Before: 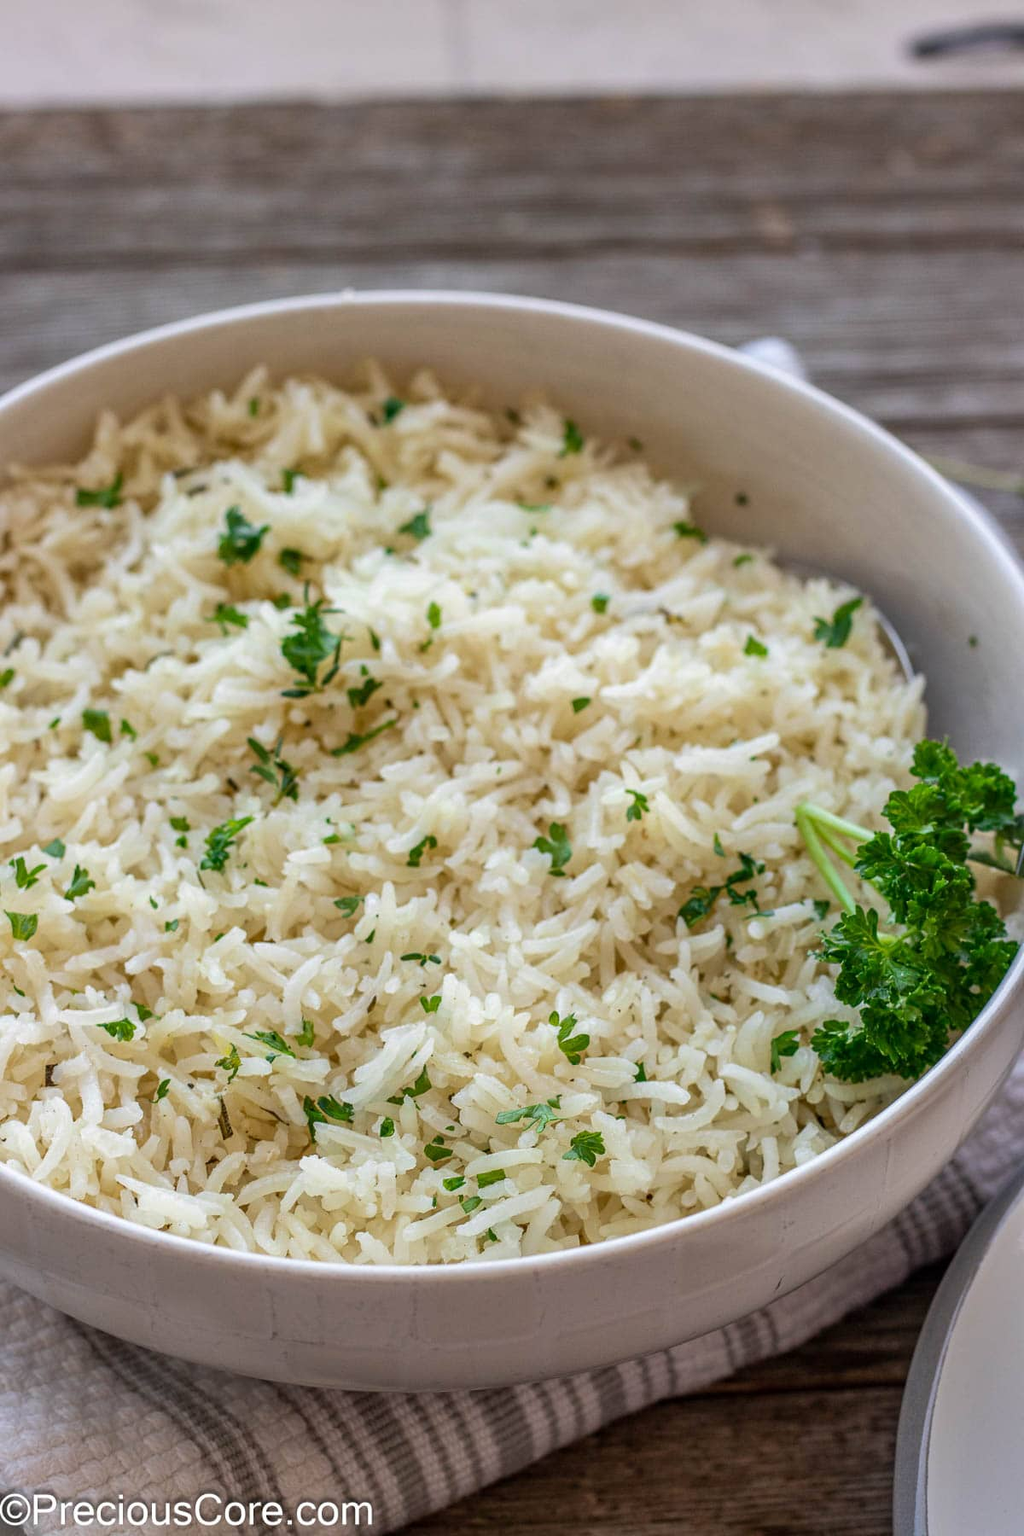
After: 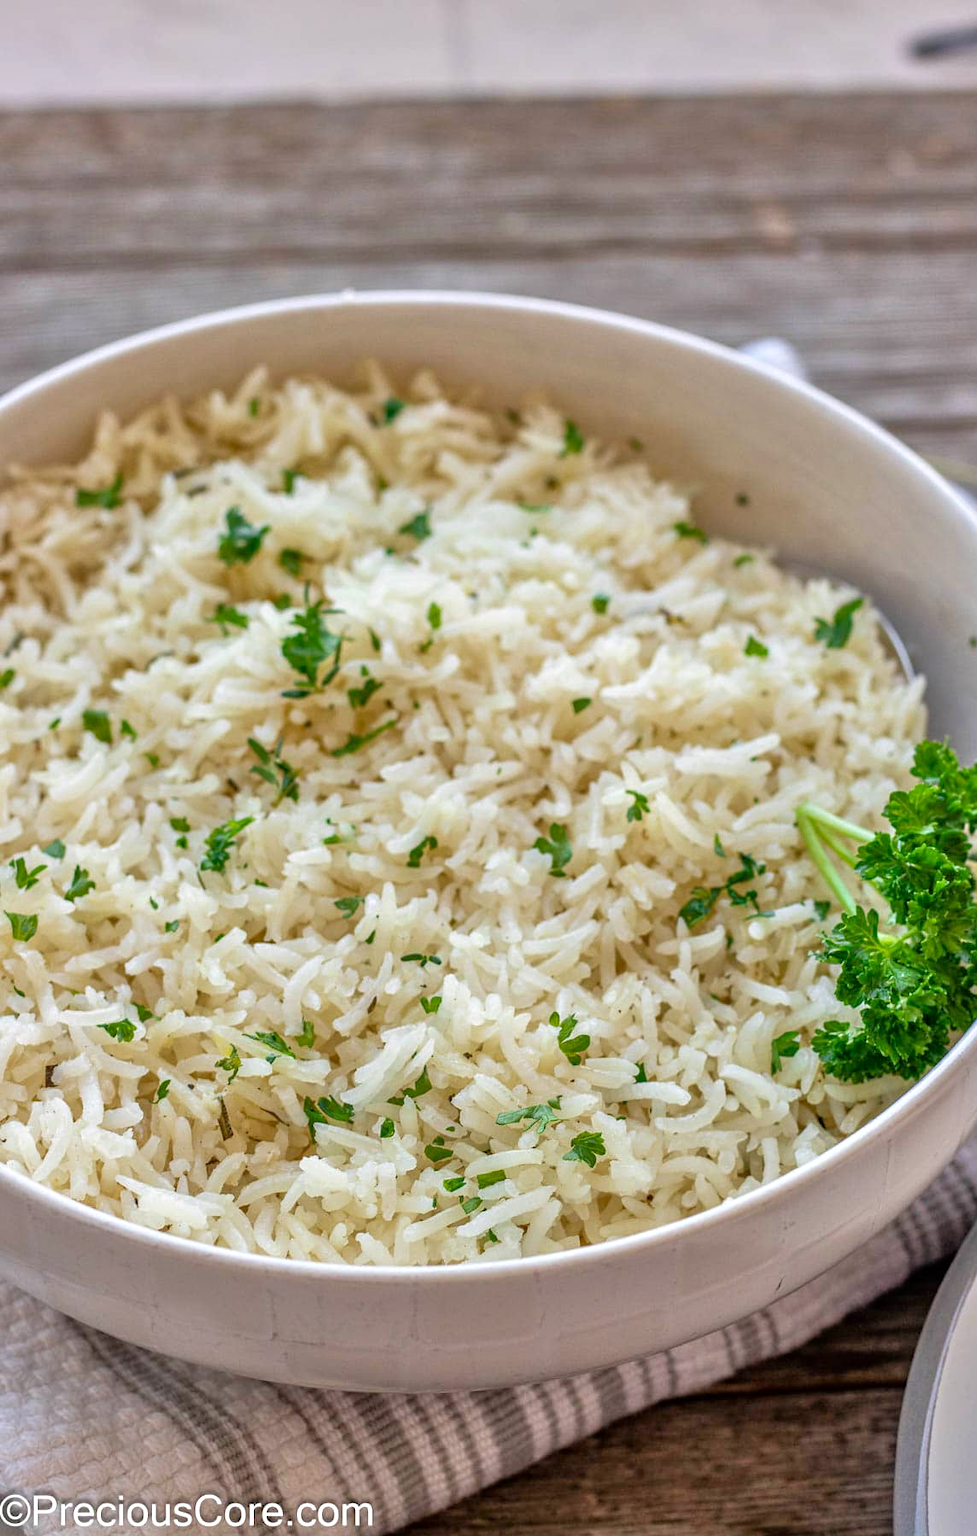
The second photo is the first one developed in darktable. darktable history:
crop: right 4.575%, bottom 0.046%
tone equalizer: -7 EV 0.141 EV, -6 EV 0.567 EV, -5 EV 1.12 EV, -4 EV 1.3 EV, -3 EV 1.14 EV, -2 EV 0.6 EV, -1 EV 0.149 EV, luminance estimator HSV value / RGB max
contrast brightness saturation: contrast 0.028, brightness -0.041
